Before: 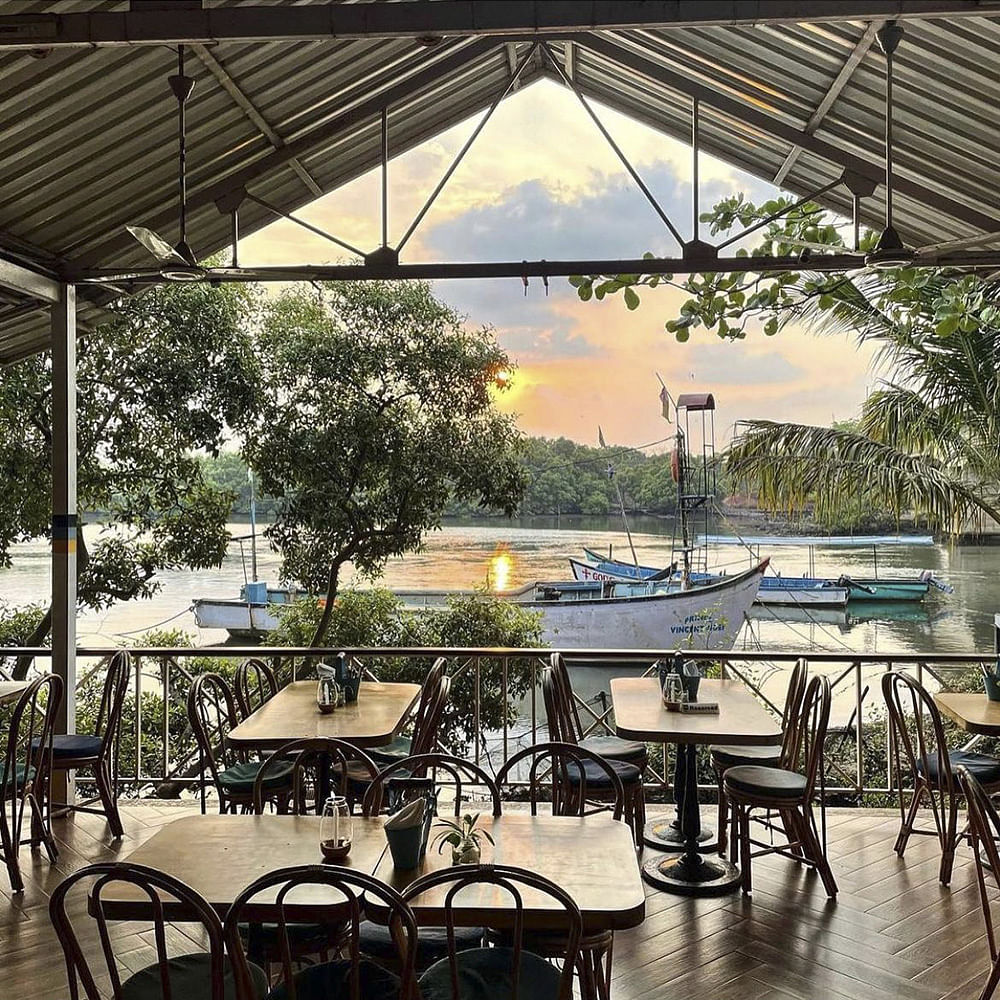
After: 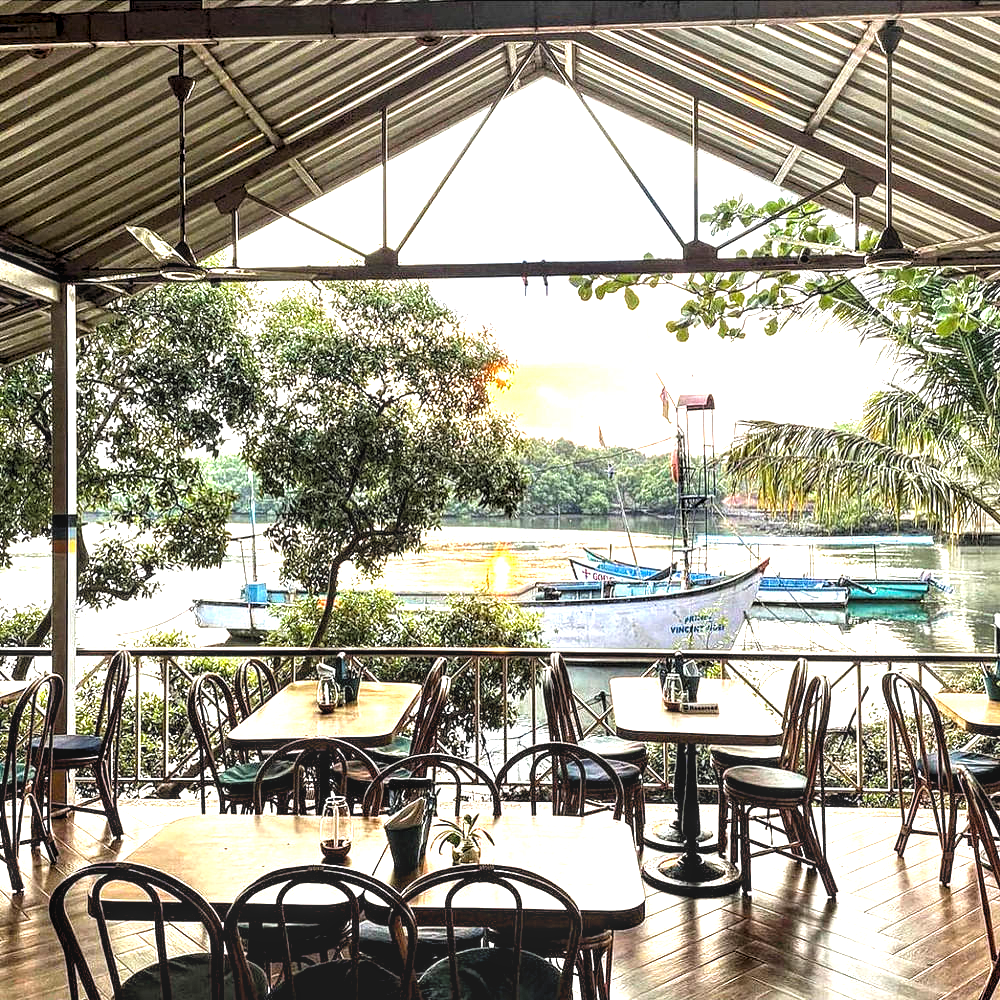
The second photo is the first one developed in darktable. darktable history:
tone equalizer: smoothing diameter 24.93%, edges refinement/feathering 14.49, preserve details guided filter
local contrast: detail 130%
exposure: exposure 1.142 EV, compensate exposure bias true, compensate highlight preservation false
levels: levels [0.055, 0.477, 0.9]
